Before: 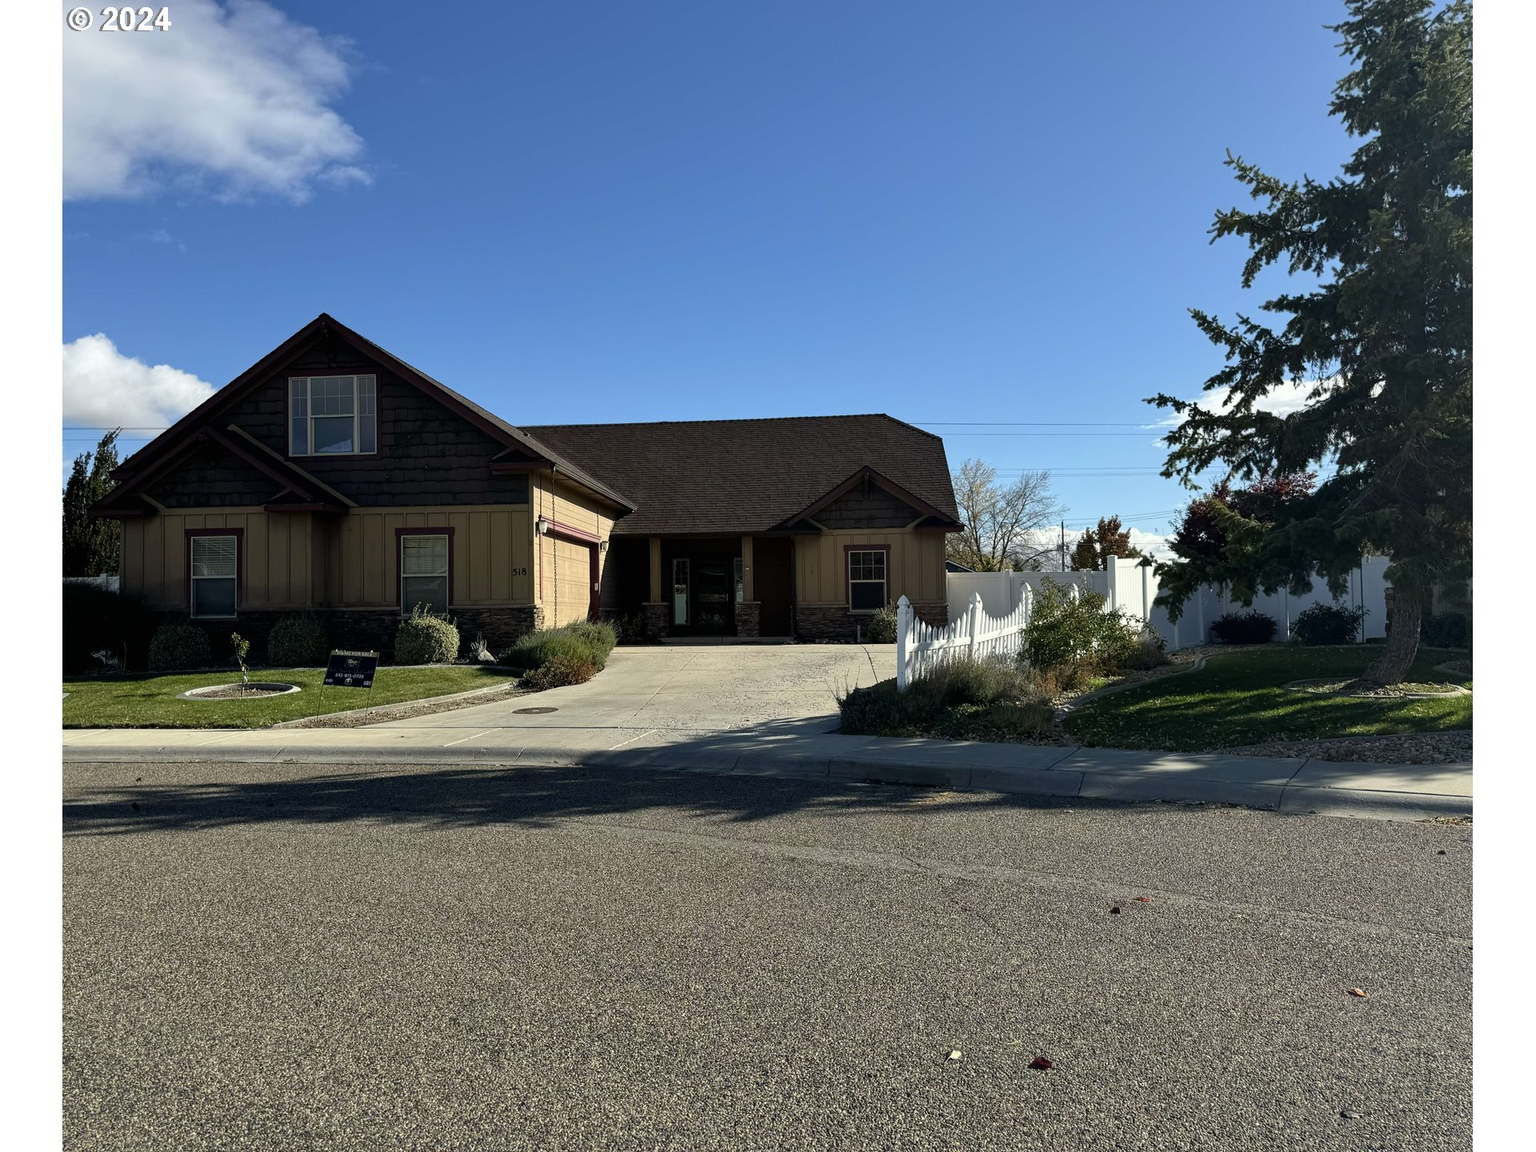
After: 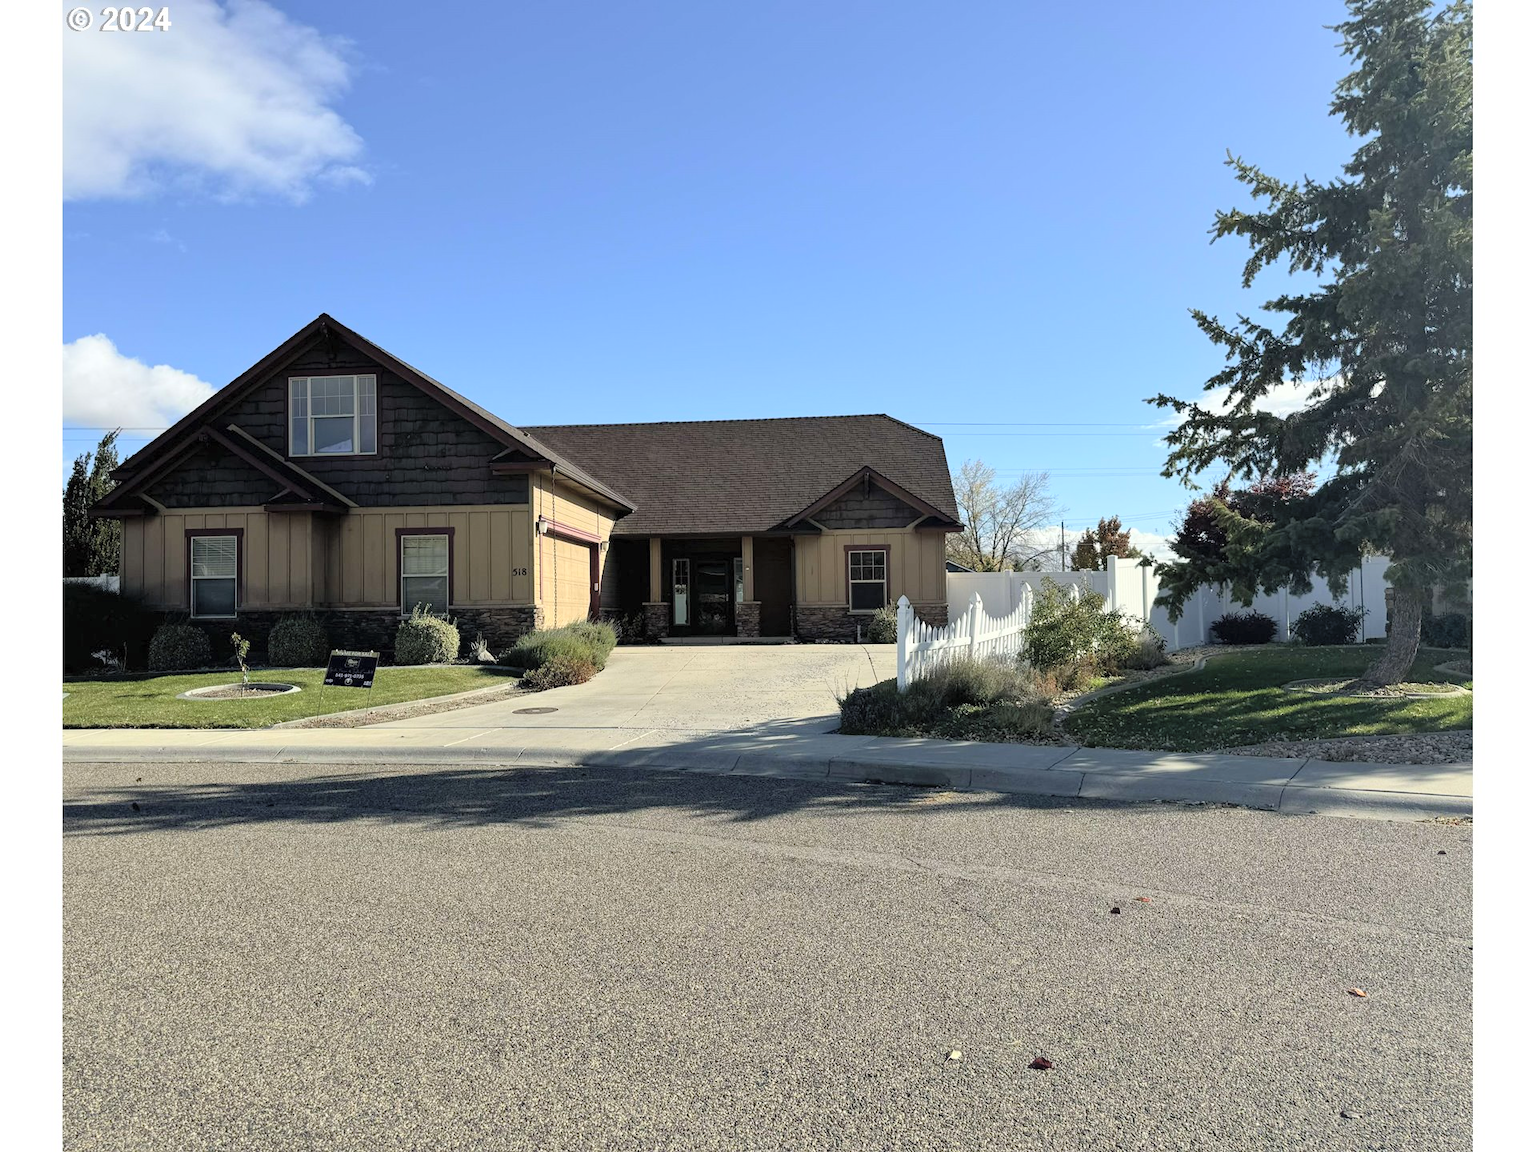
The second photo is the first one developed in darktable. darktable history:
global tonemap: drago (0.7, 100)
exposure: exposure 0.236 EV, compensate highlight preservation false
